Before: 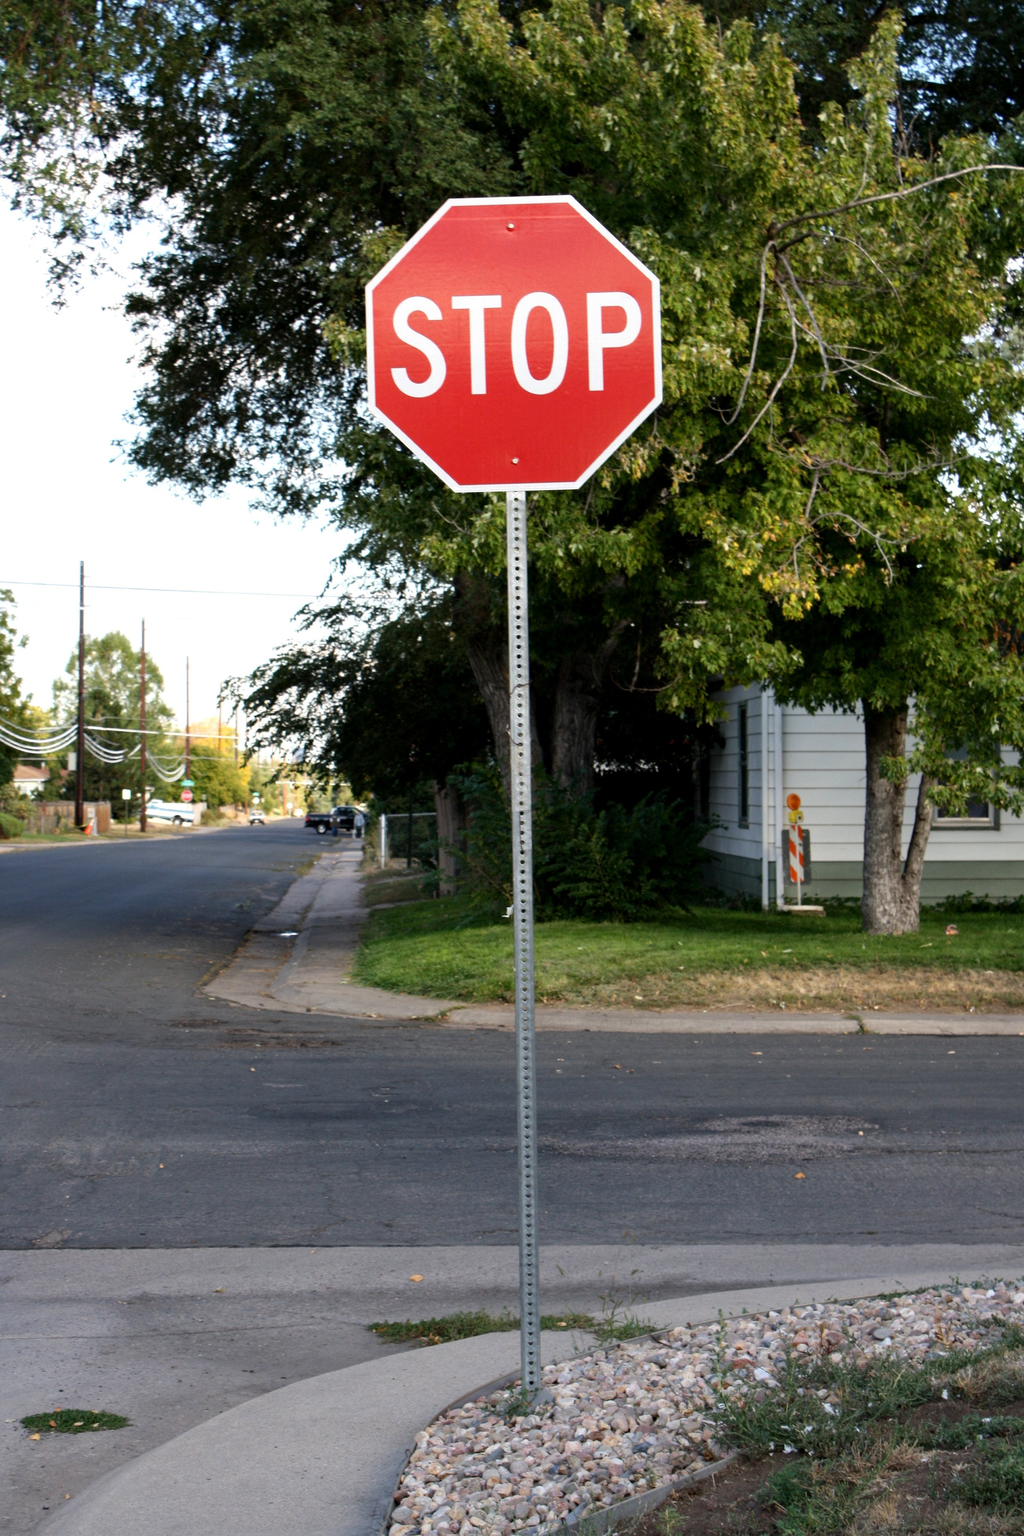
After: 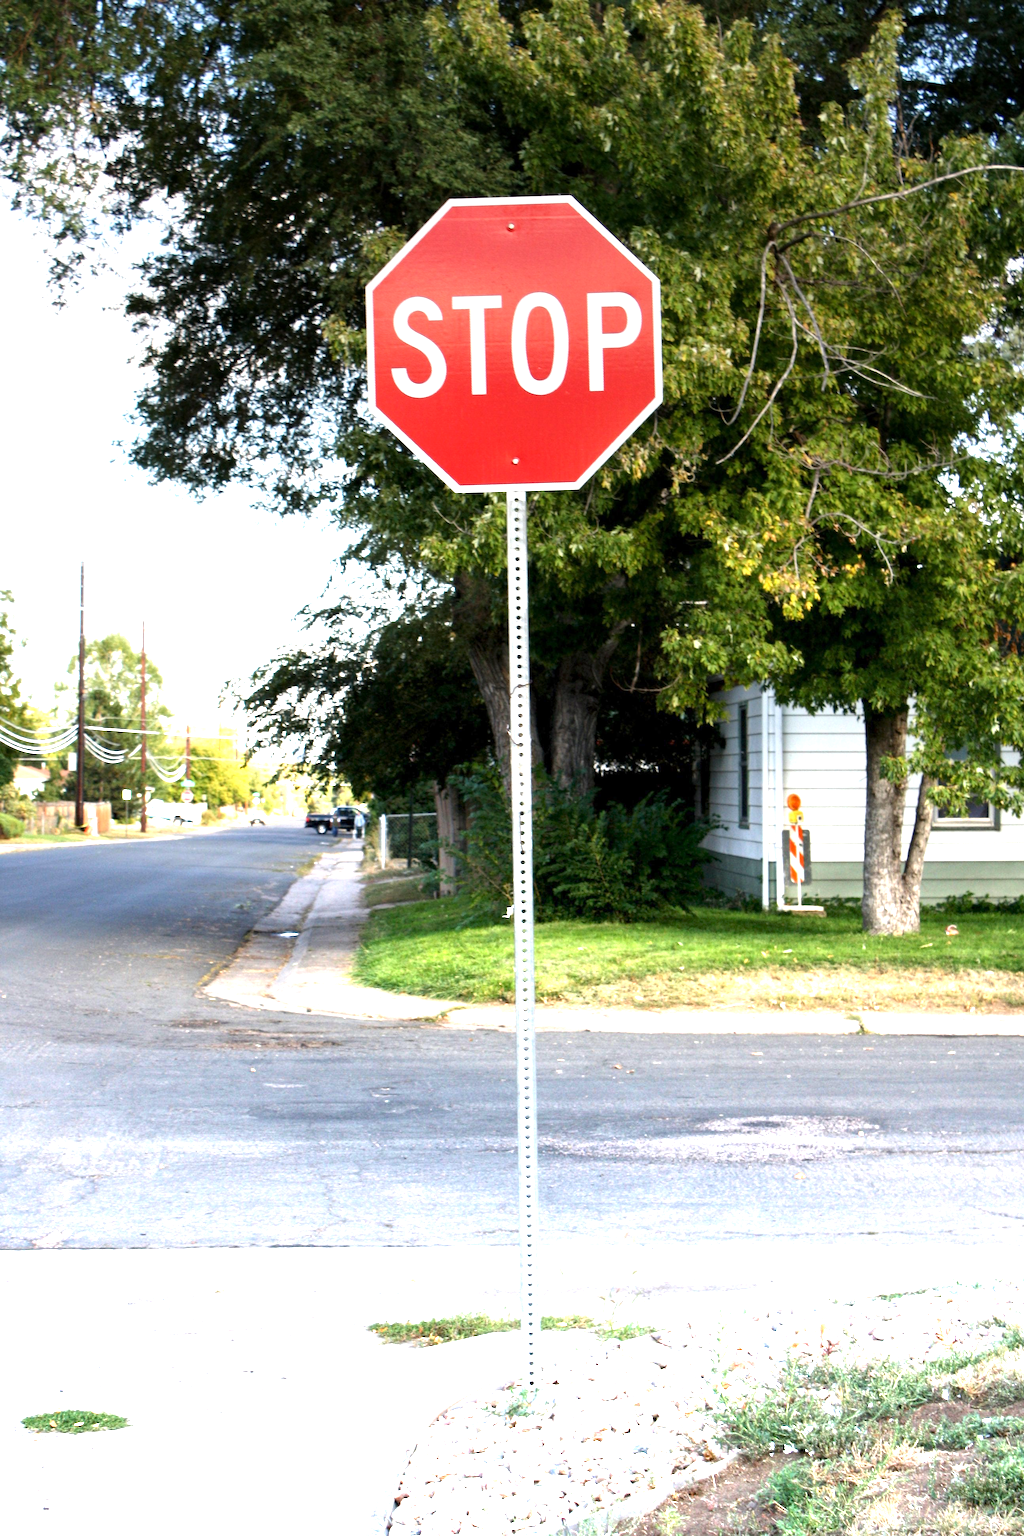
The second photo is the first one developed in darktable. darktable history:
graduated density: density -3.9 EV
exposure: exposure 0.258 EV, compensate highlight preservation false
